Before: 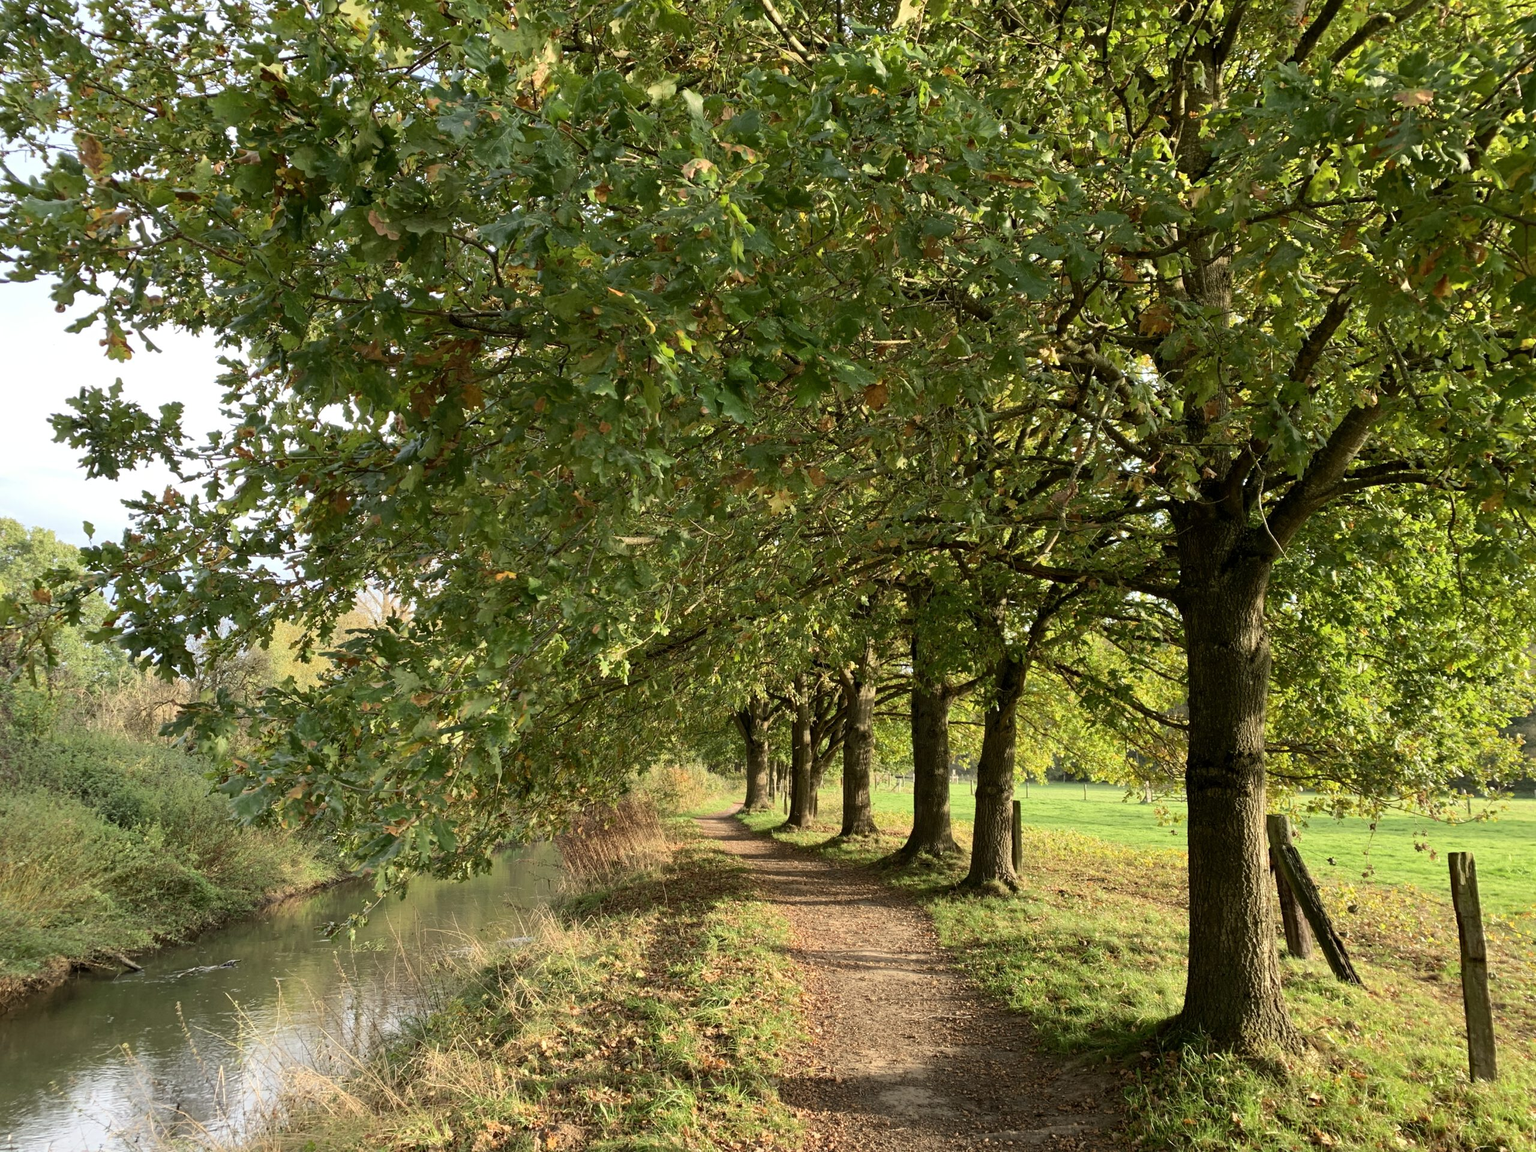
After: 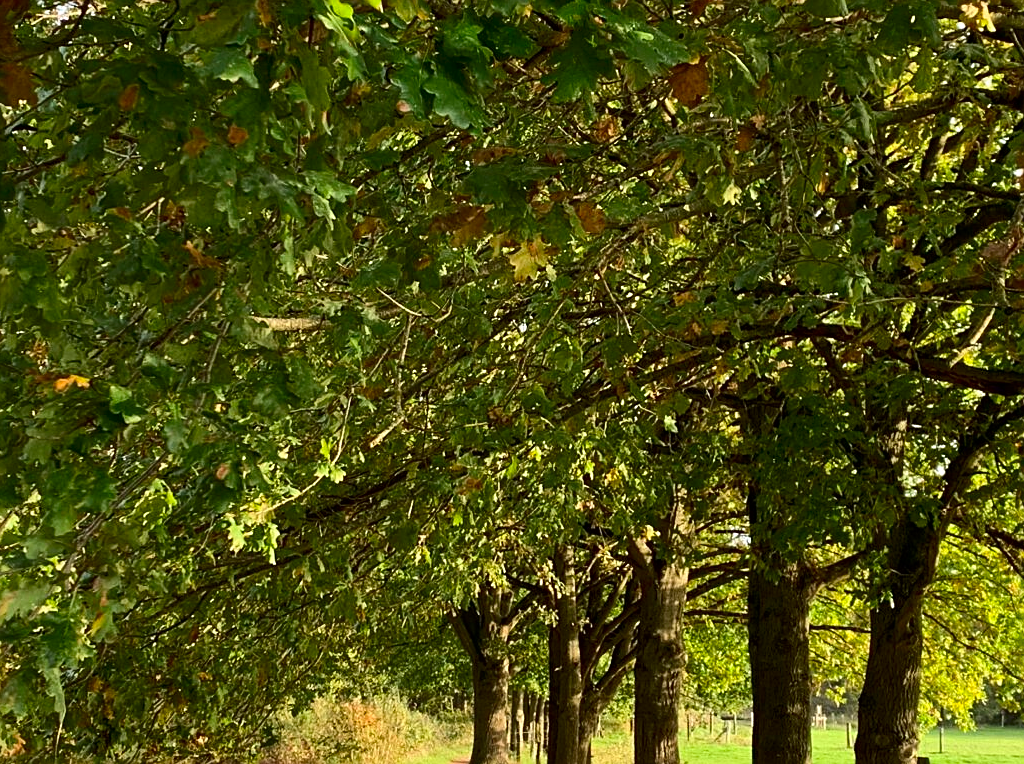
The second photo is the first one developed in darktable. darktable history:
crop: left 30.13%, top 30.087%, right 29.849%, bottom 30.097%
sharpen: radius 1.947
contrast brightness saturation: contrast 0.134, brightness -0.061, saturation 0.163
